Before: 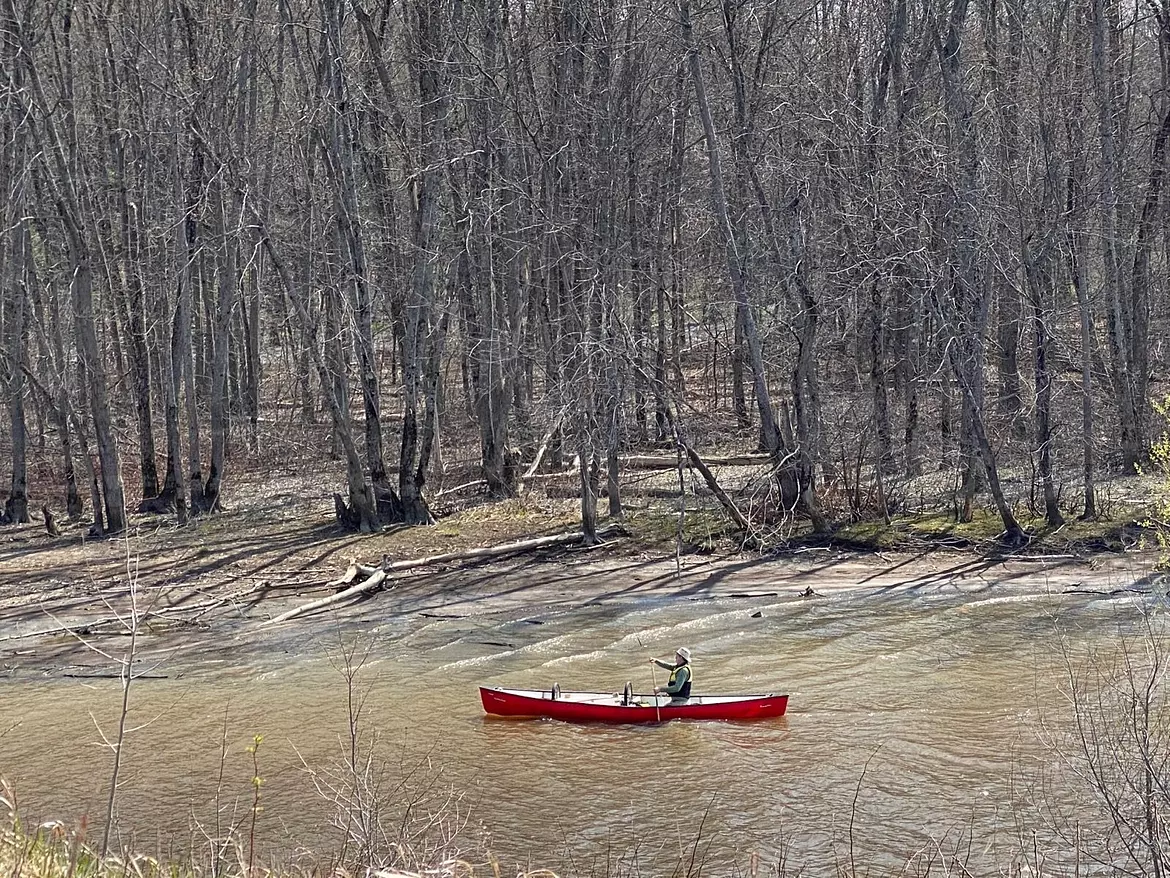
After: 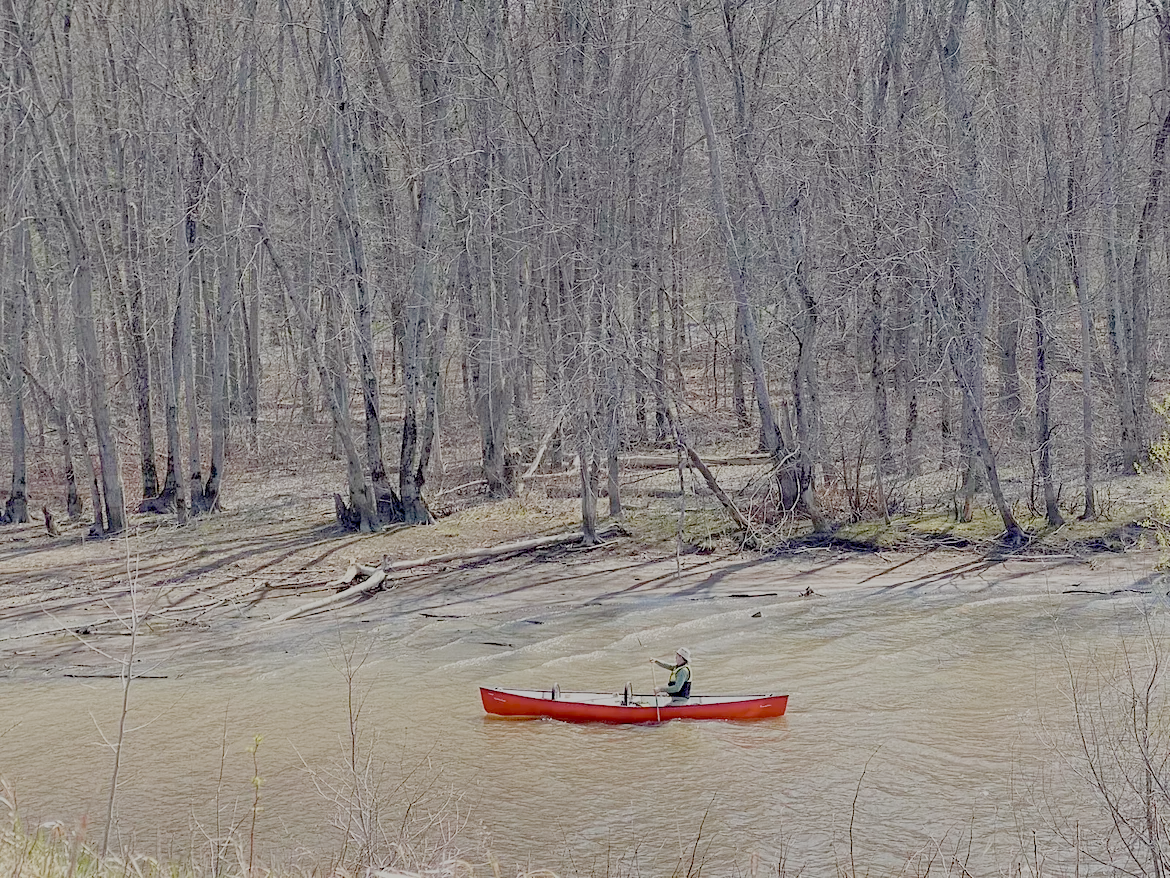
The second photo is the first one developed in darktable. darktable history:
velvia: on, module defaults
filmic rgb: white relative exposure 8 EV, threshold 3 EV, structure ↔ texture 100%, target black luminance 0%, hardness 2.44, latitude 76.53%, contrast 0.562, shadows ↔ highlights balance 0%, preserve chrominance no, color science v4 (2020), iterations of high-quality reconstruction 10, type of noise poissonian, enable highlight reconstruction true
exposure: black level correction 0.001, exposure 1.116 EV, compensate highlight preservation false
